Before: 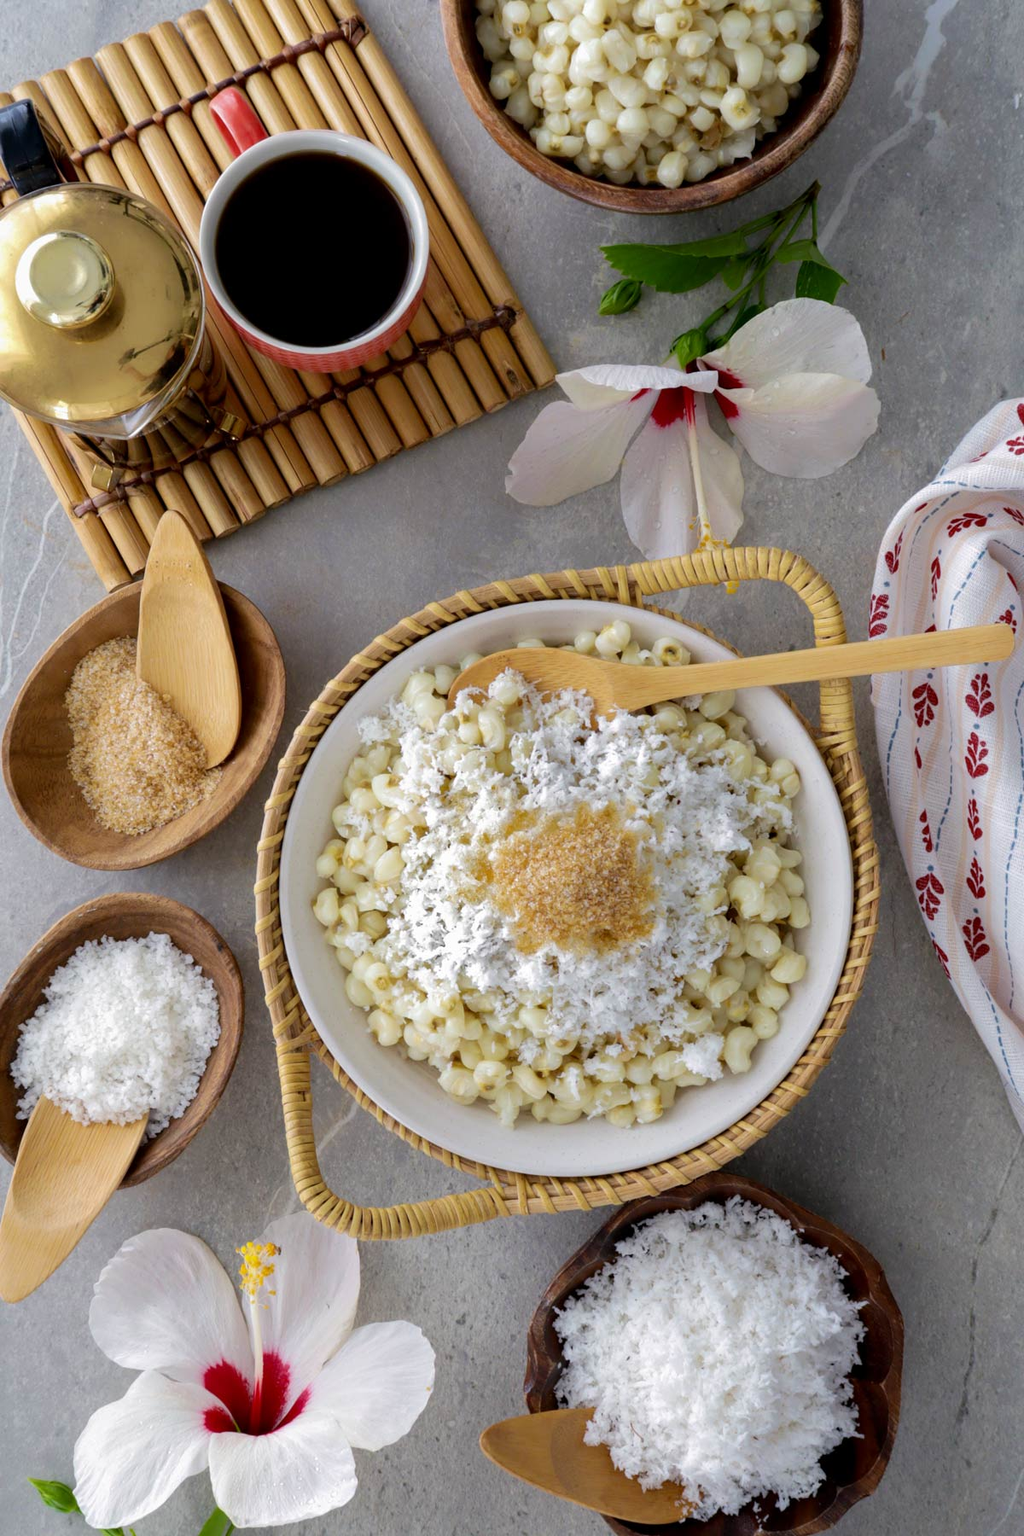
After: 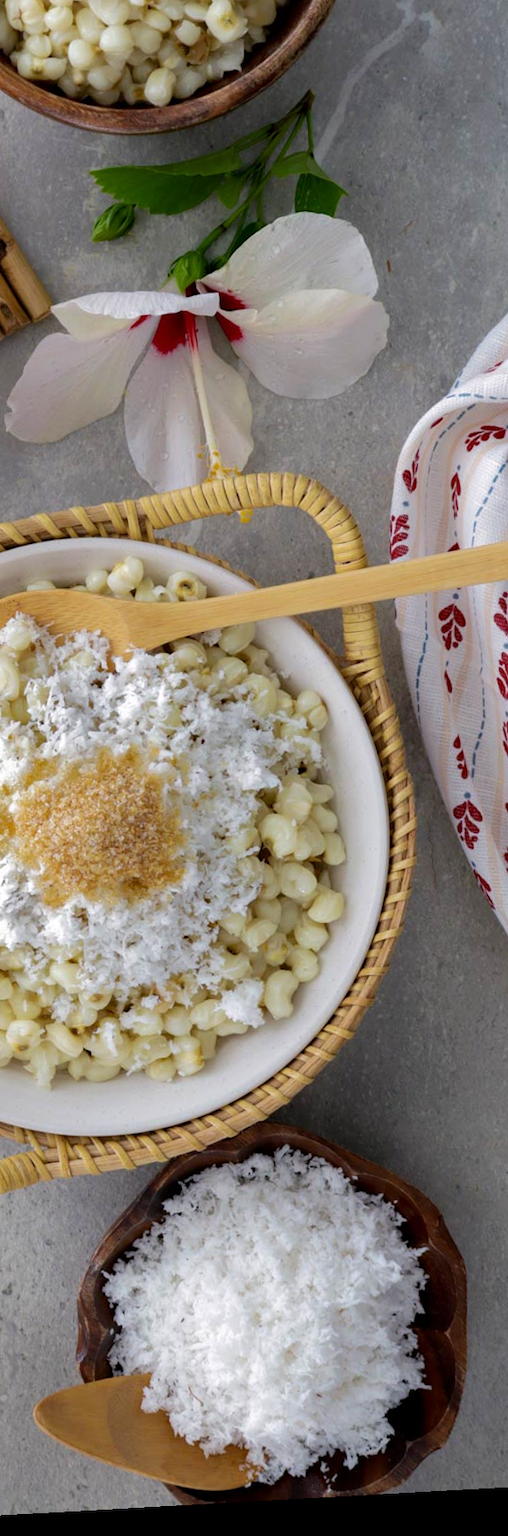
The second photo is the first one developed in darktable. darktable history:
crop: left 47.628%, top 6.643%, right 7.874%
rotate and perspective: rotation -3.18°, automatic cropping off
